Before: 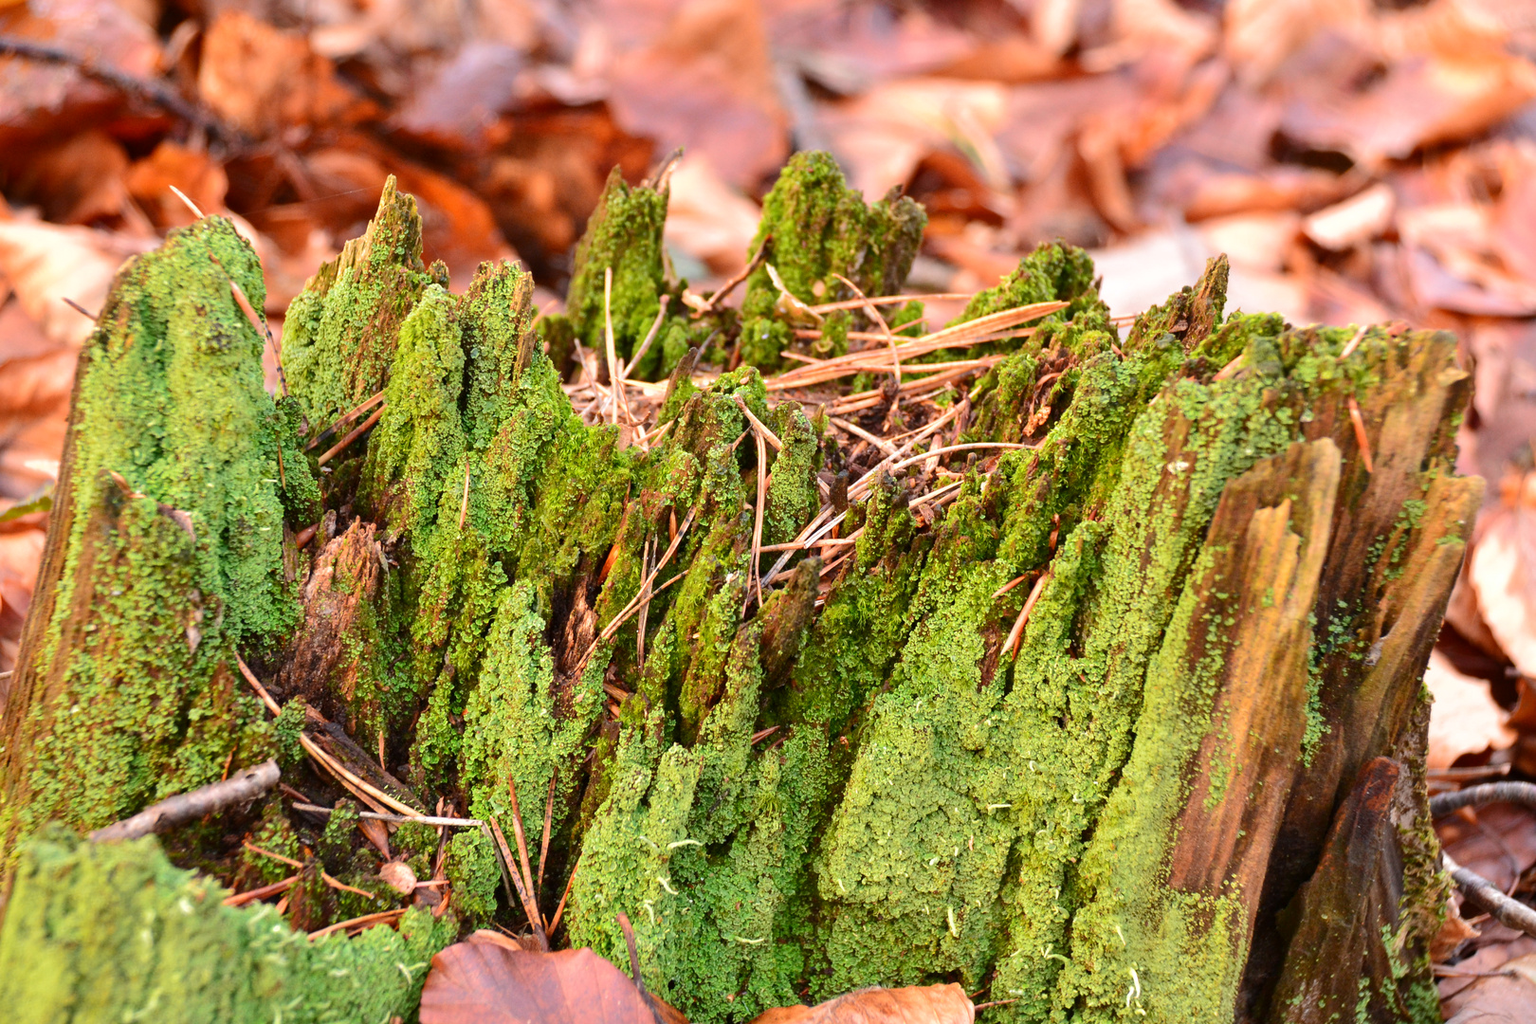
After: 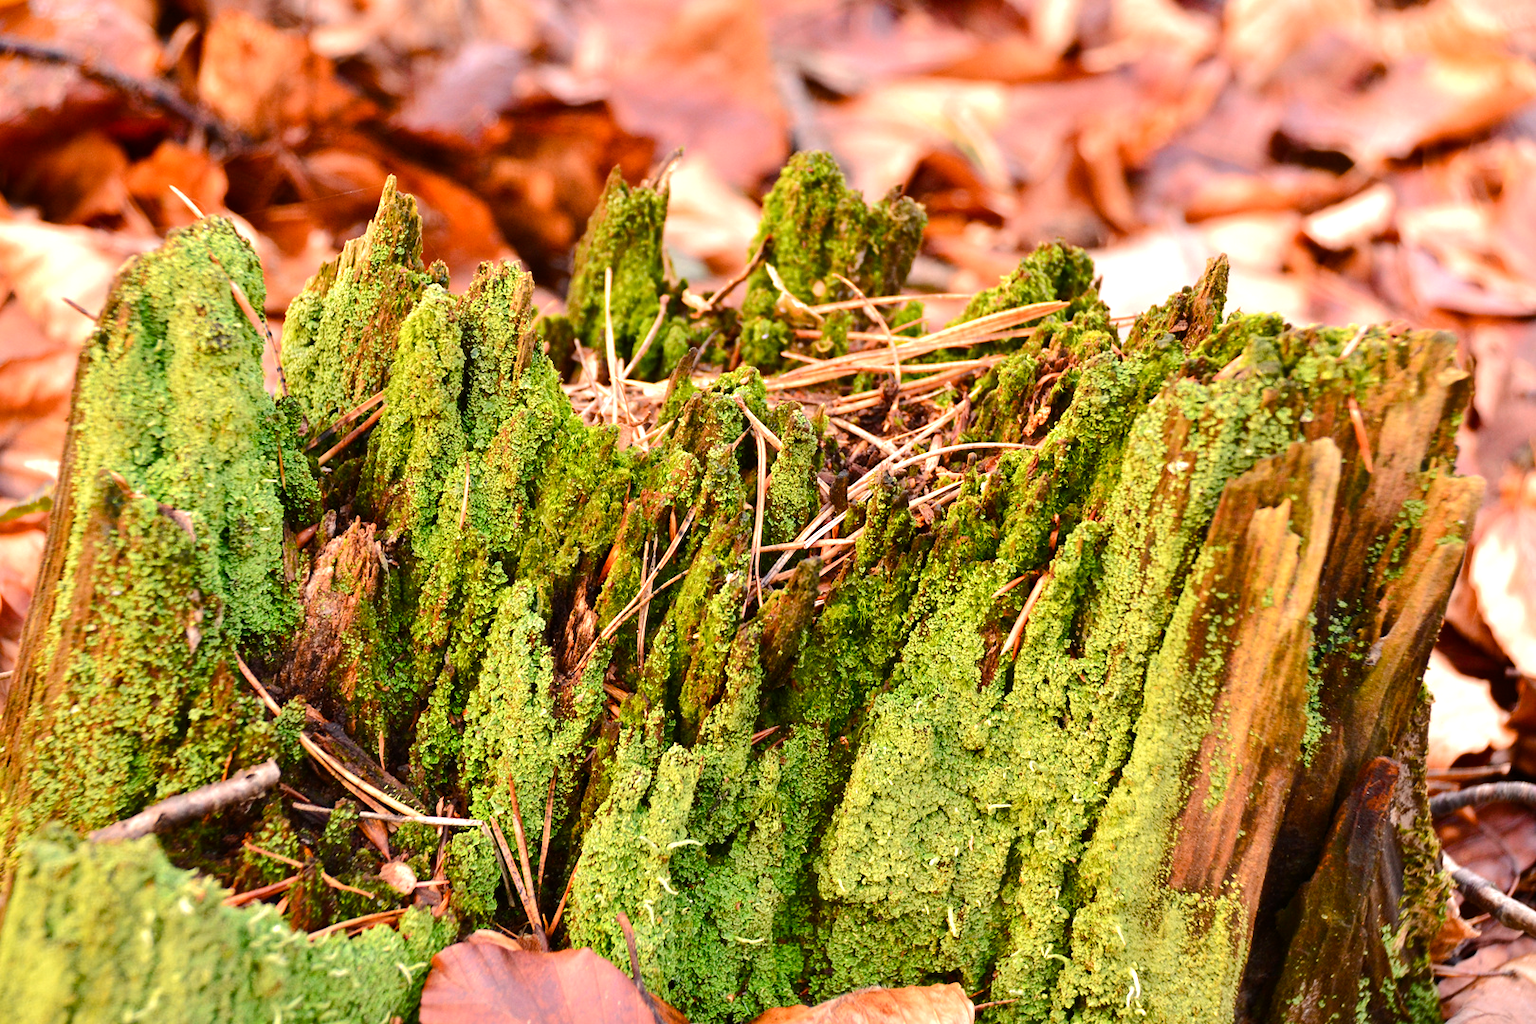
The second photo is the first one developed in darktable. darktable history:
color balance rgb: shadows lift › hue 85.95°, highlights gain › chroma 2.979%, highlights gain › hue 60.26°, linear chroma grading › mid-tones 7.937%, perceptual saturation grading › global saturation 20%, perceptual saturation grading › highlights -25.811%, perceptual saturation grading › shadows 24.261%
tone equalizer: -8 EV -0.44 EV, -7 EV -0.419 EV, -6 EV -0.328 EV, -5 EV -0.248 EV, -3 EV 0.249 EV, -2 EV 0.304 EV, -1 EV 0.364 EV, +0 EV 0.416 EV, edges refinement/feathering 500, mask exposure compensation -1.26 EV, preserve details no
